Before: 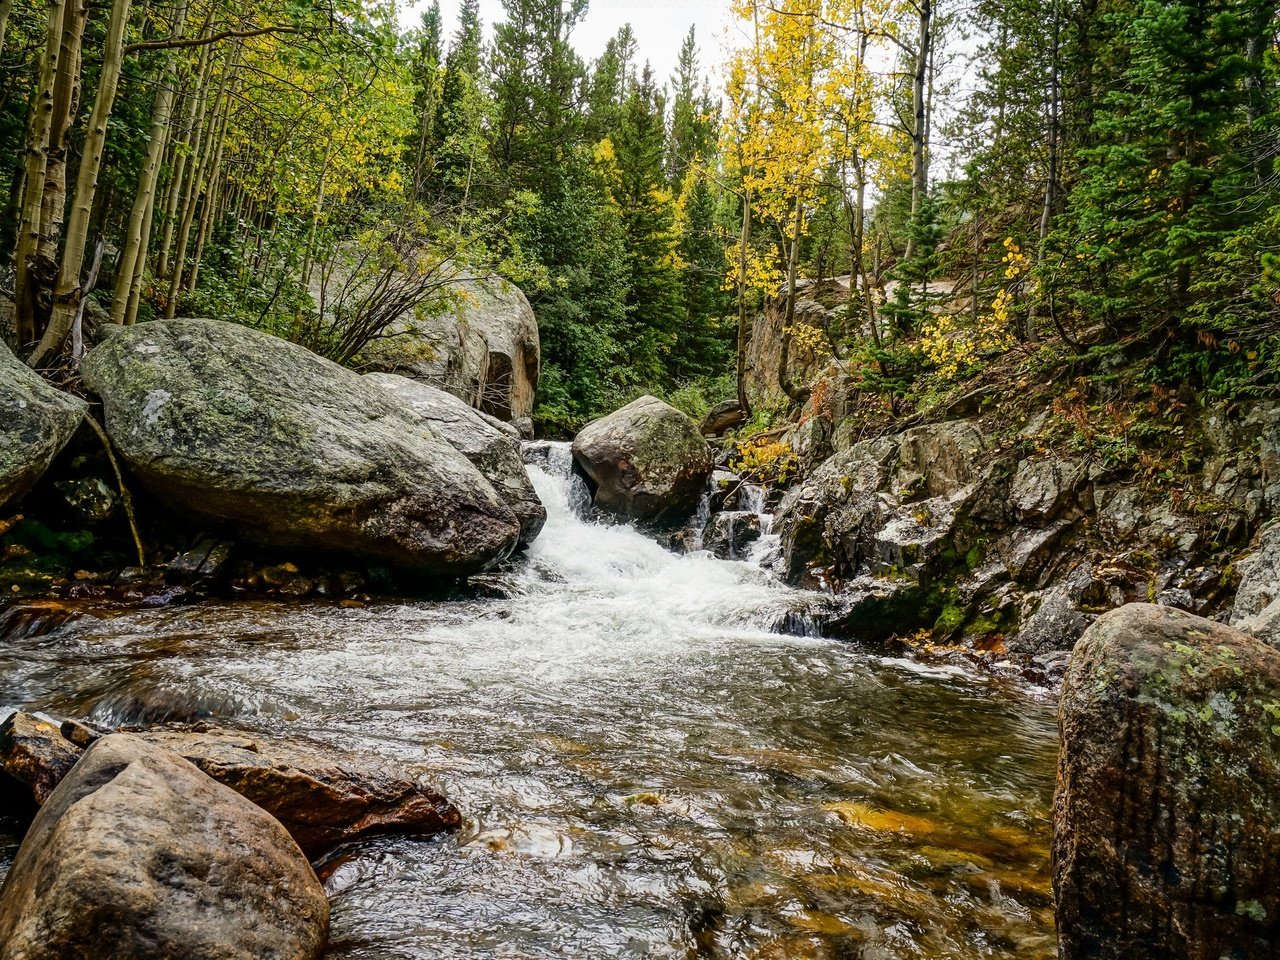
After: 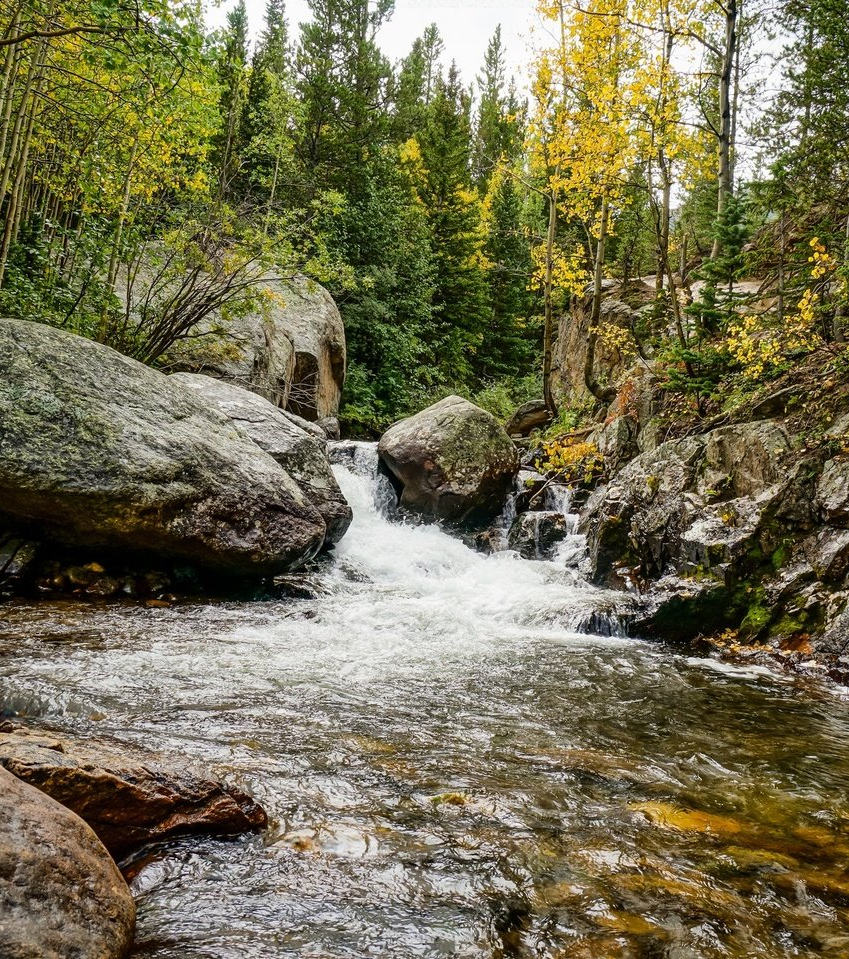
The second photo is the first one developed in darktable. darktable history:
crop and rotate: left 15.188%, right 18.425%
